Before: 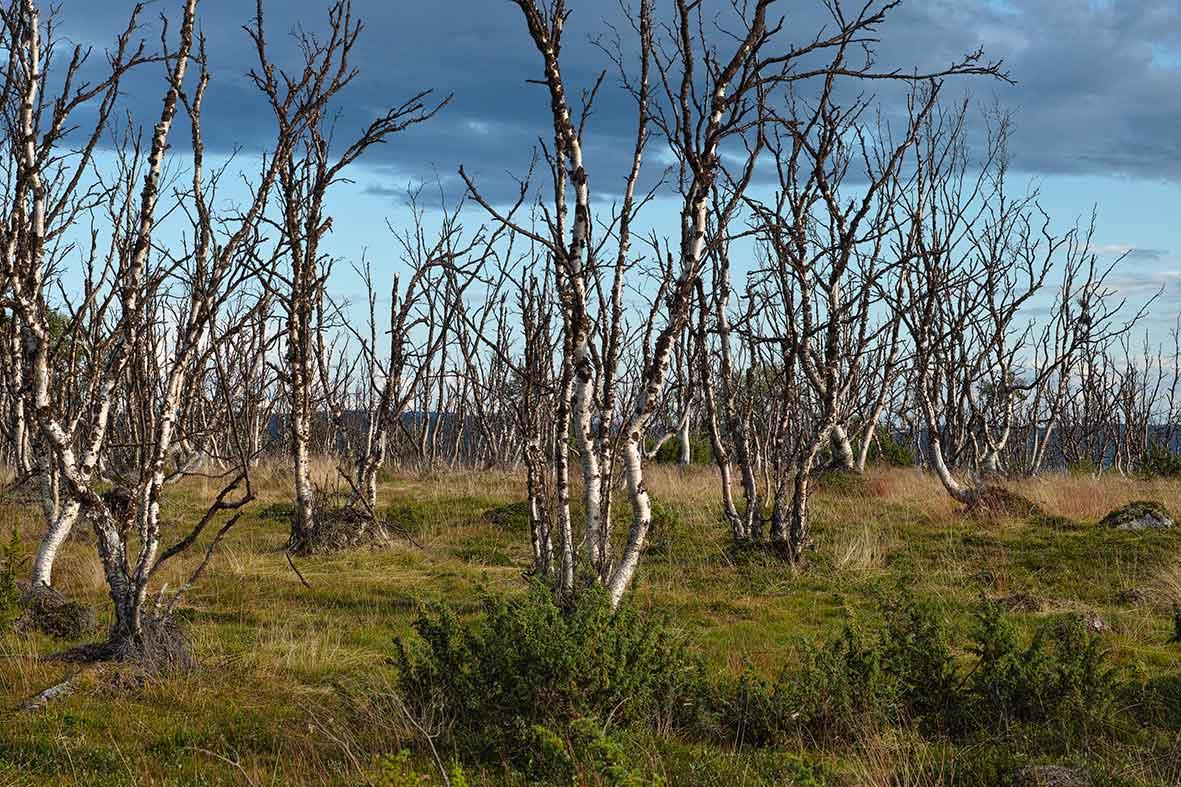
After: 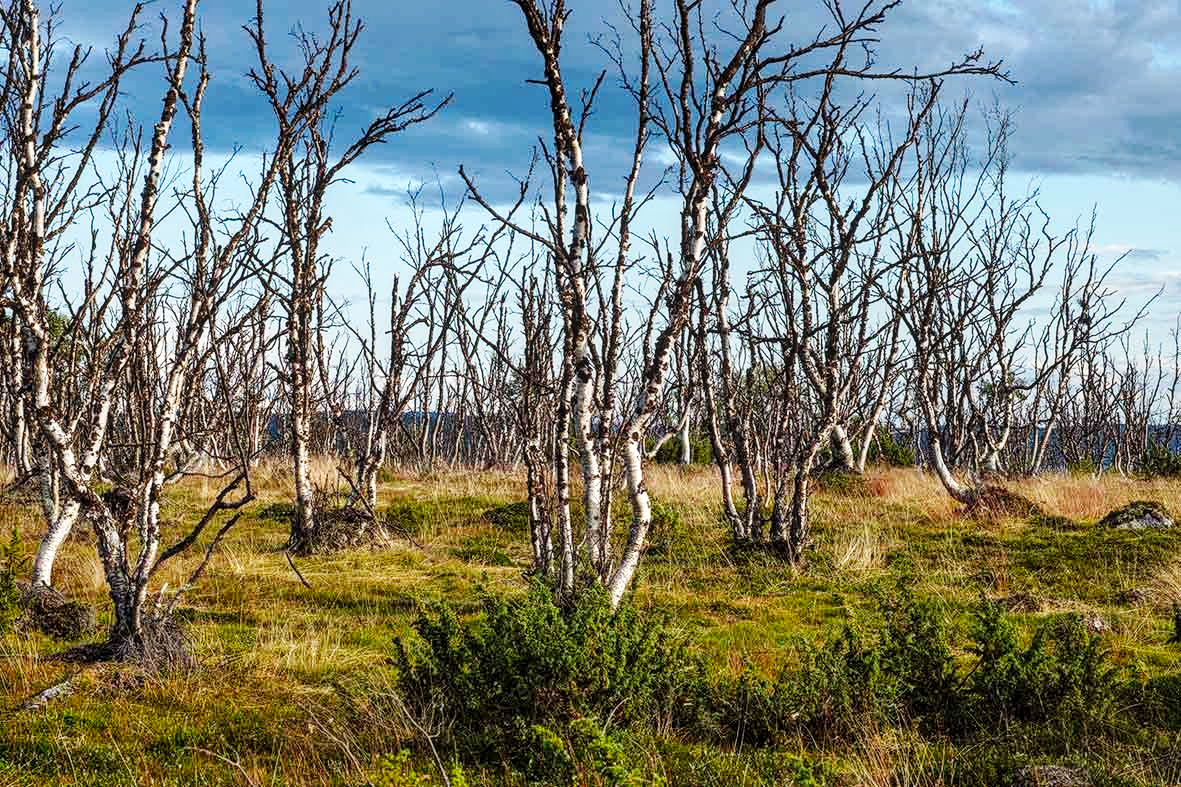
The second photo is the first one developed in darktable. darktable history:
base curve: curves: ch0 [(0, 0) (0.032, 0.025) (0.121, 0.166) (0.206, 0.329) (0.605, 0.79) (1, 1)], preserve colors none
exposure: exposure 0.2 EV, compensate highlight preservation false
local contrast: on, module defaults
